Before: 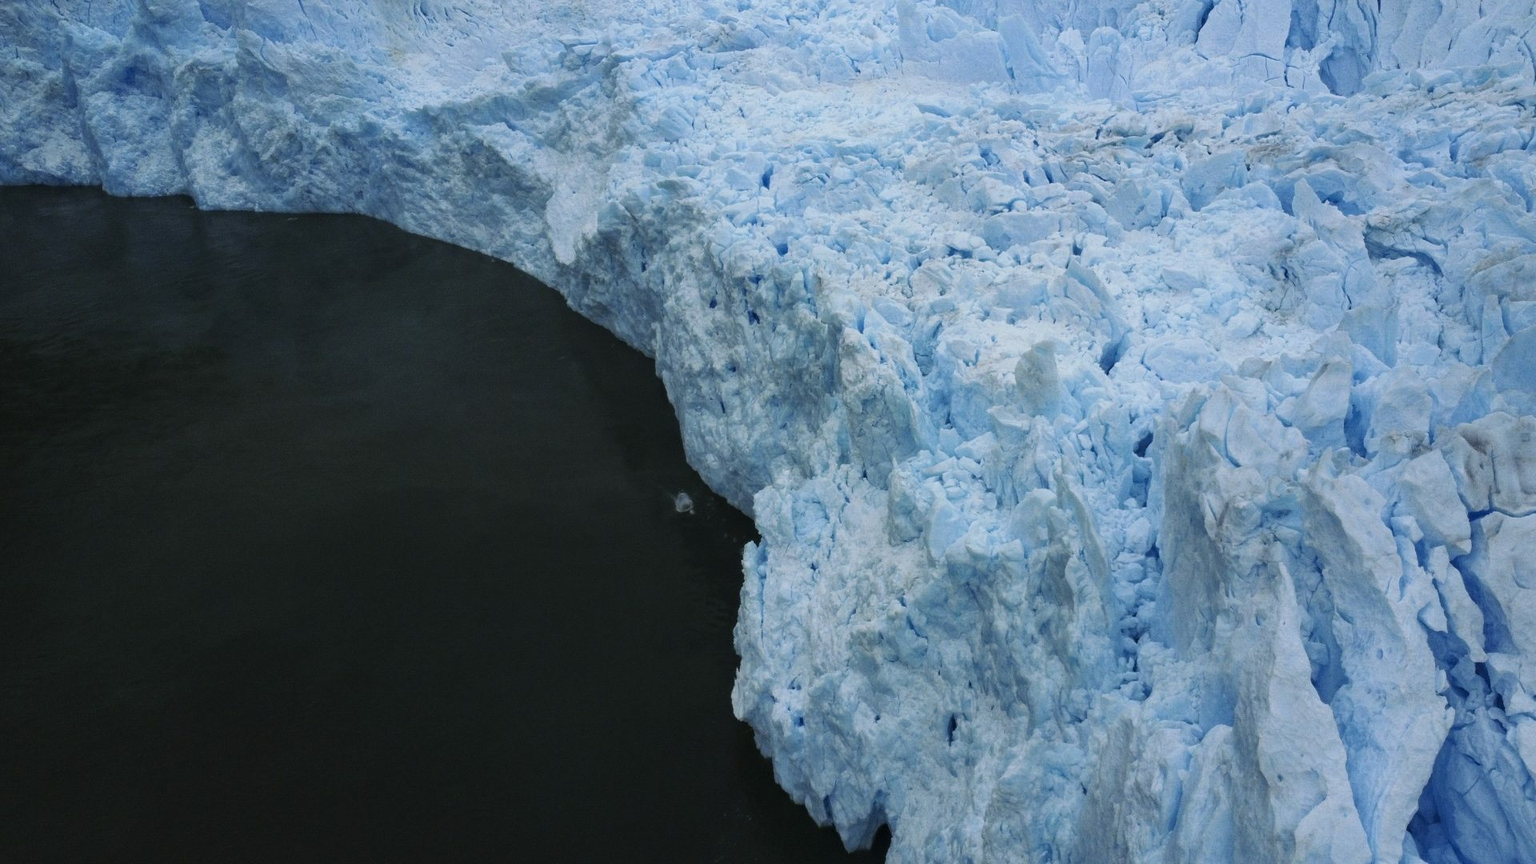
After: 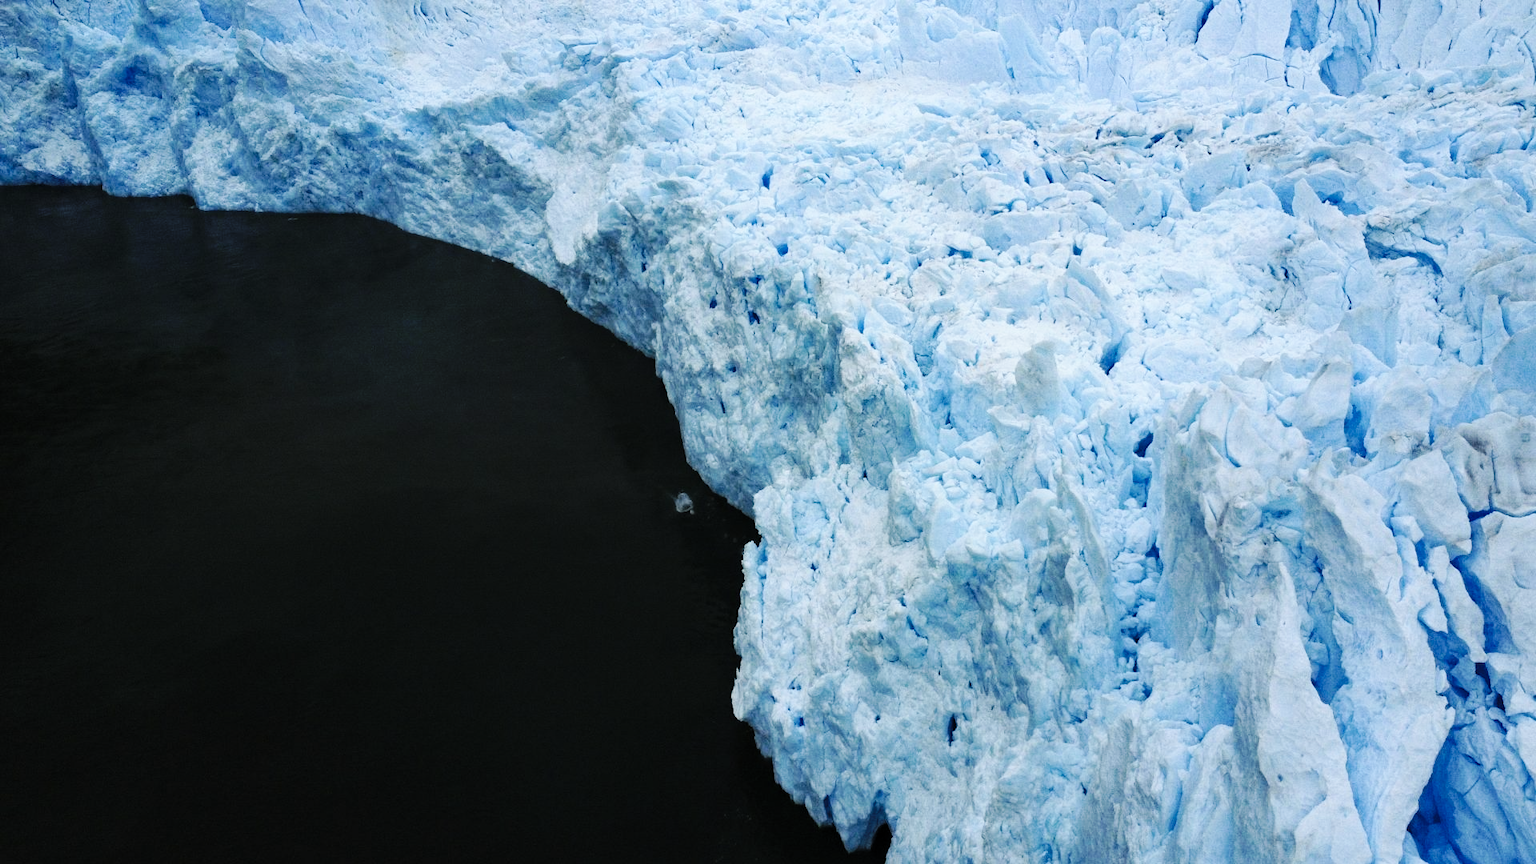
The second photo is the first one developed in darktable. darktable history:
levels: levels [0.016, 0.492, 0.969]
base curve: curves: ch0 [(0, 0) (0.036, 0.025) (0.121, 0.166) (0.206, 0.329) (0.605, 0.79) (1, 1)], preserve colors none
